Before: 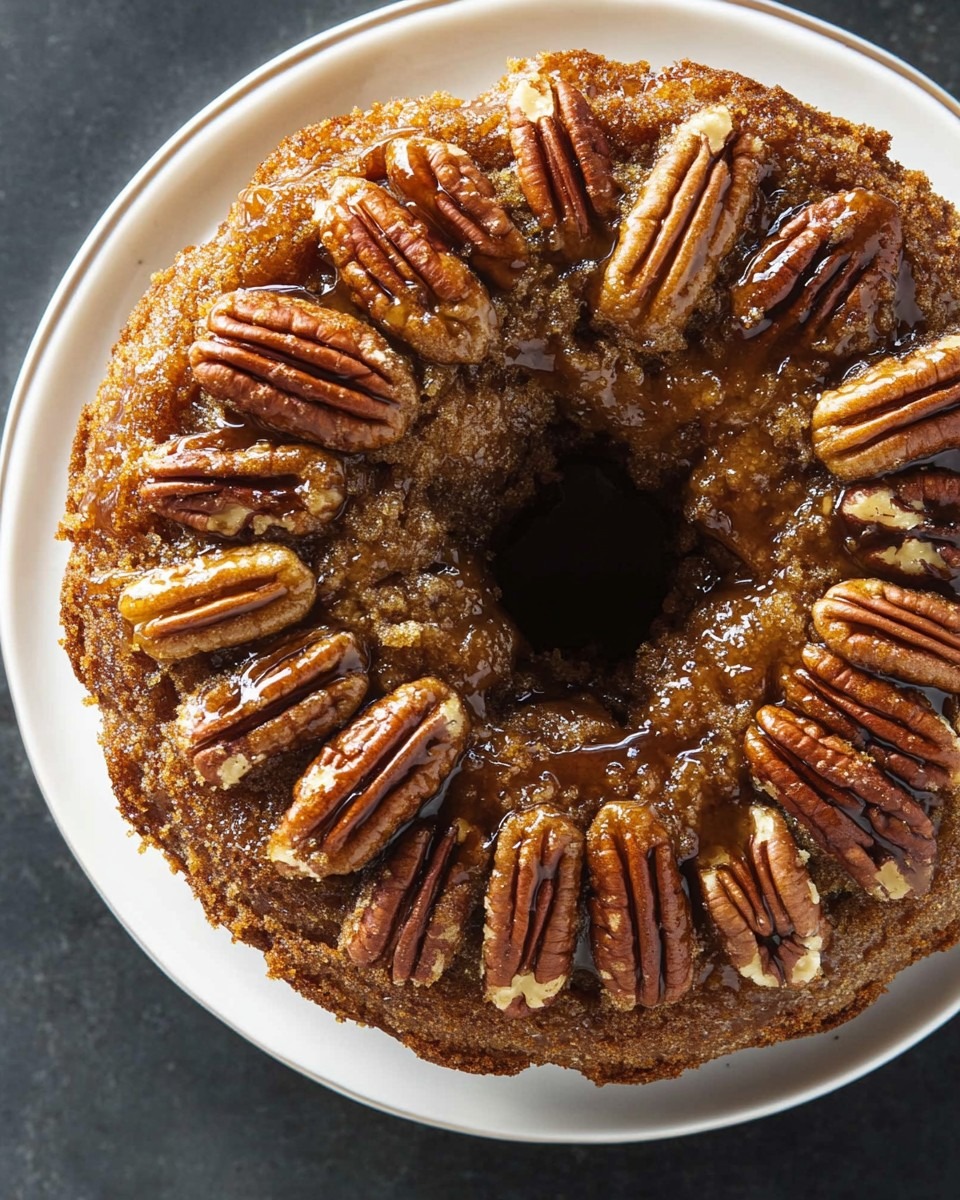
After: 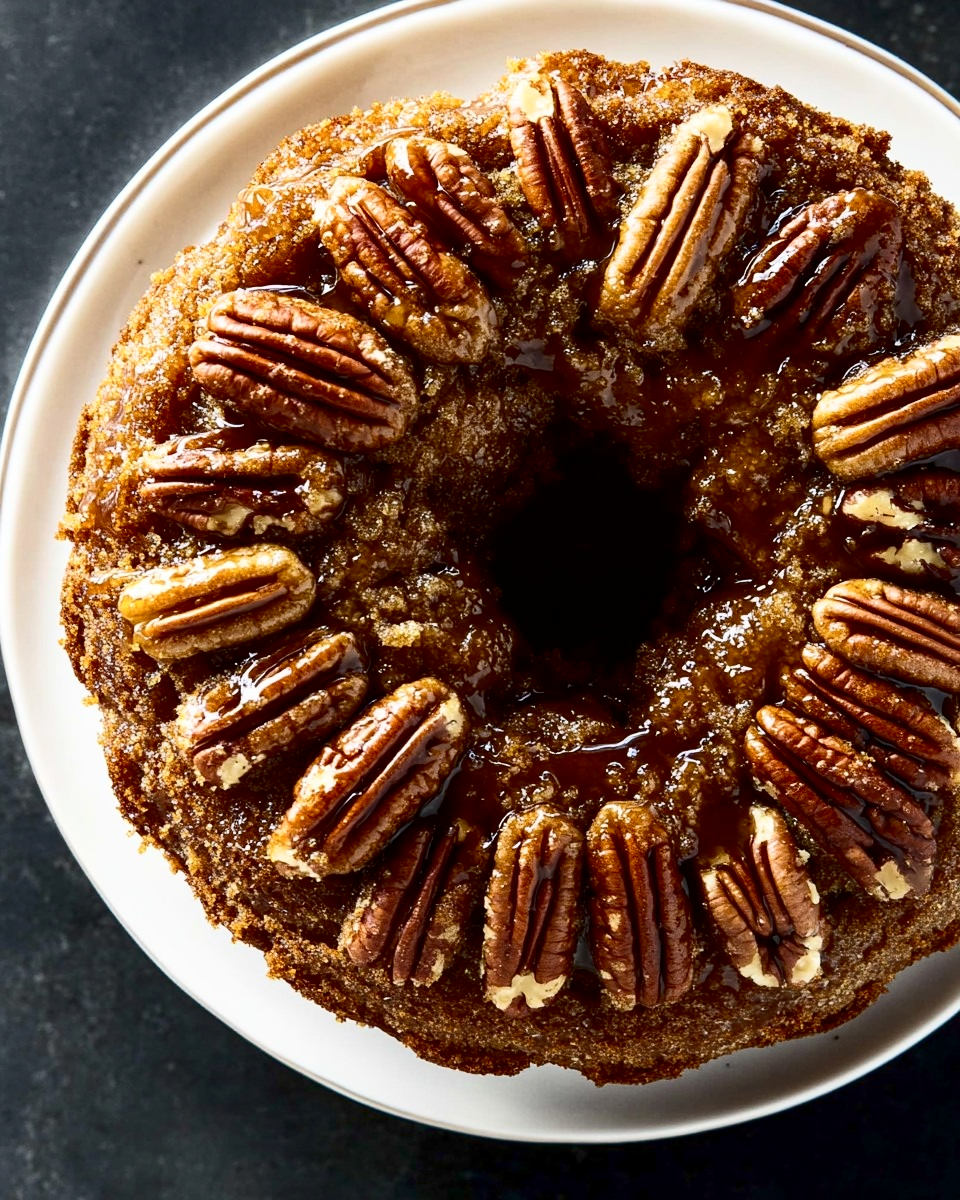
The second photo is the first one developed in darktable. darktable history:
contrast brightness saturation: contrast 0.28
exposure: black level correction 0.011, compensate highlight preservation false
